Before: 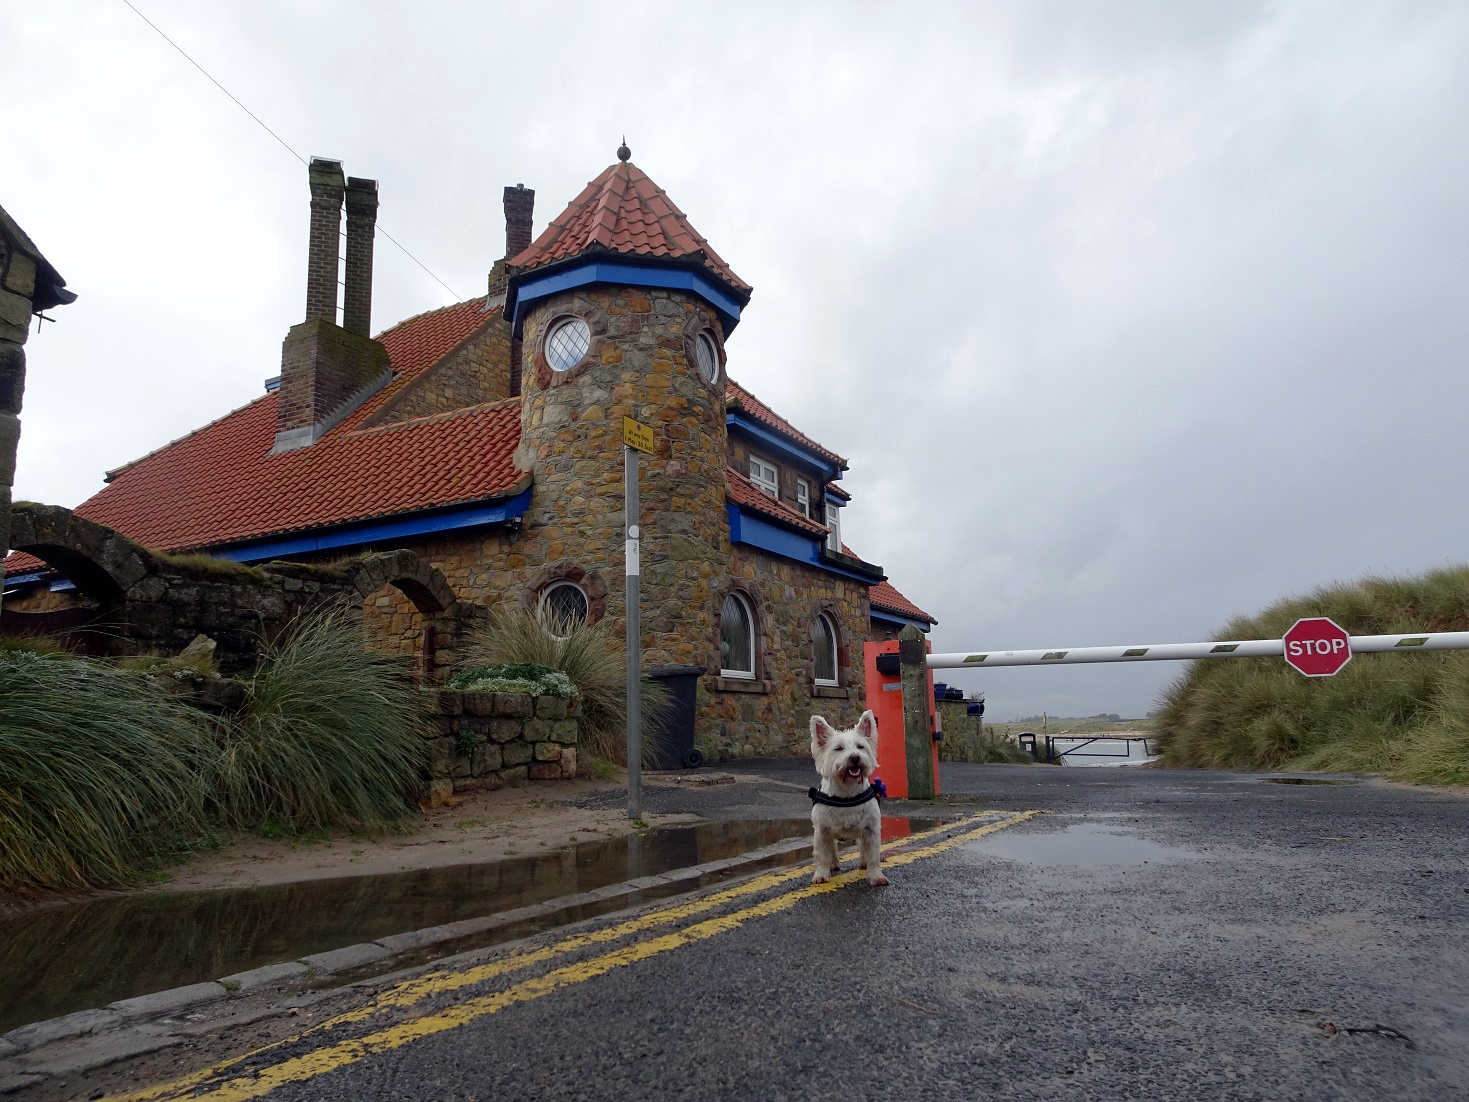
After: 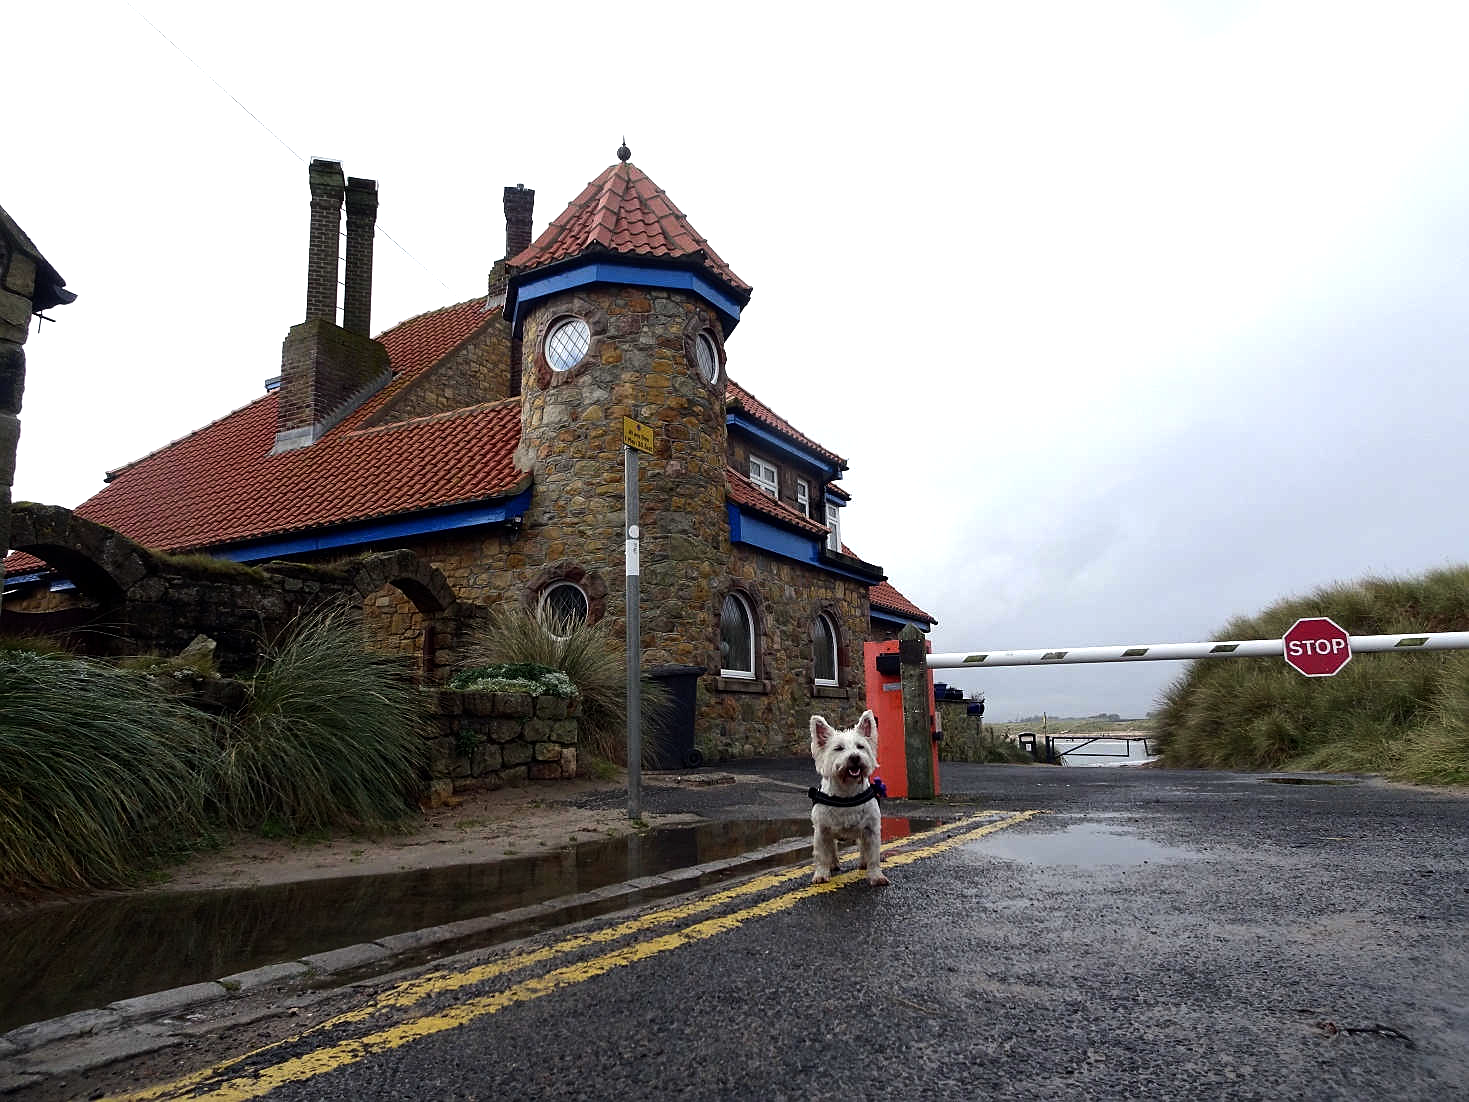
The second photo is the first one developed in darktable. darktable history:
sharpen: radius 1.266, amount 0.296, threshold 0.036
tone equalizer: -8 EV -0.71 EV, -7 EV -0.692 EV, -6 EV -0.607 EV, -5 EV -0.408 EV, -3 EV 0.376 EV, -2 EV 0.6 EV, -1 EV 0.686 EV, +0 EV 0.742 EV, edges refinement/feathering 500, mask exposure compensation -1.57 EV, preserve details no
